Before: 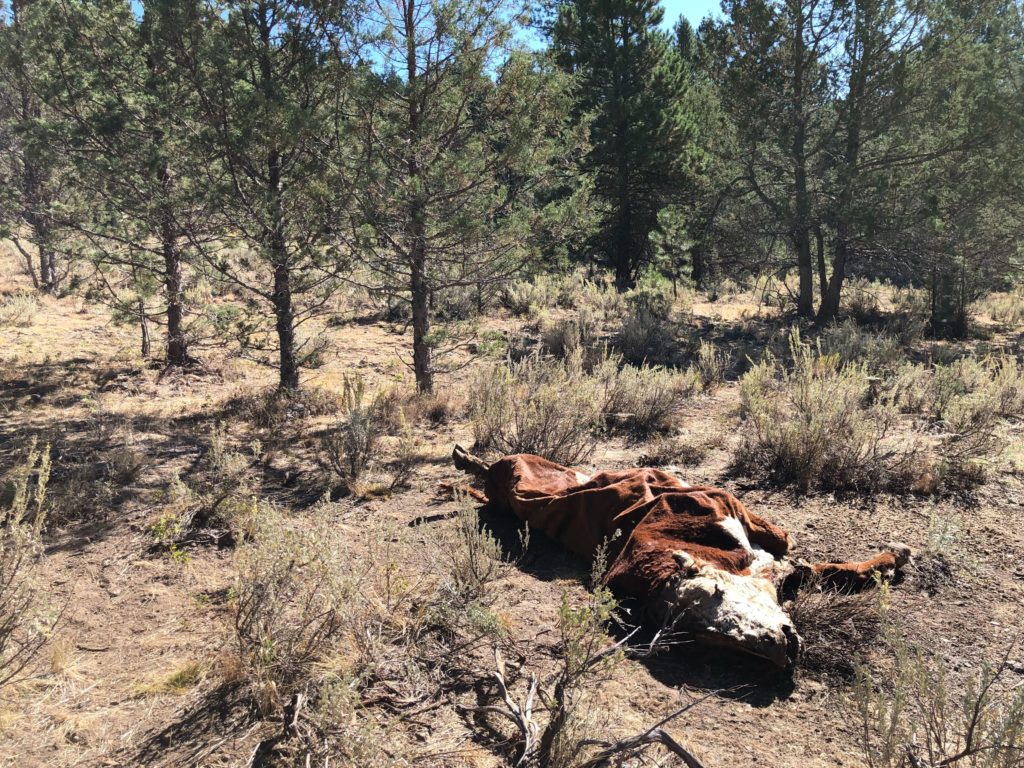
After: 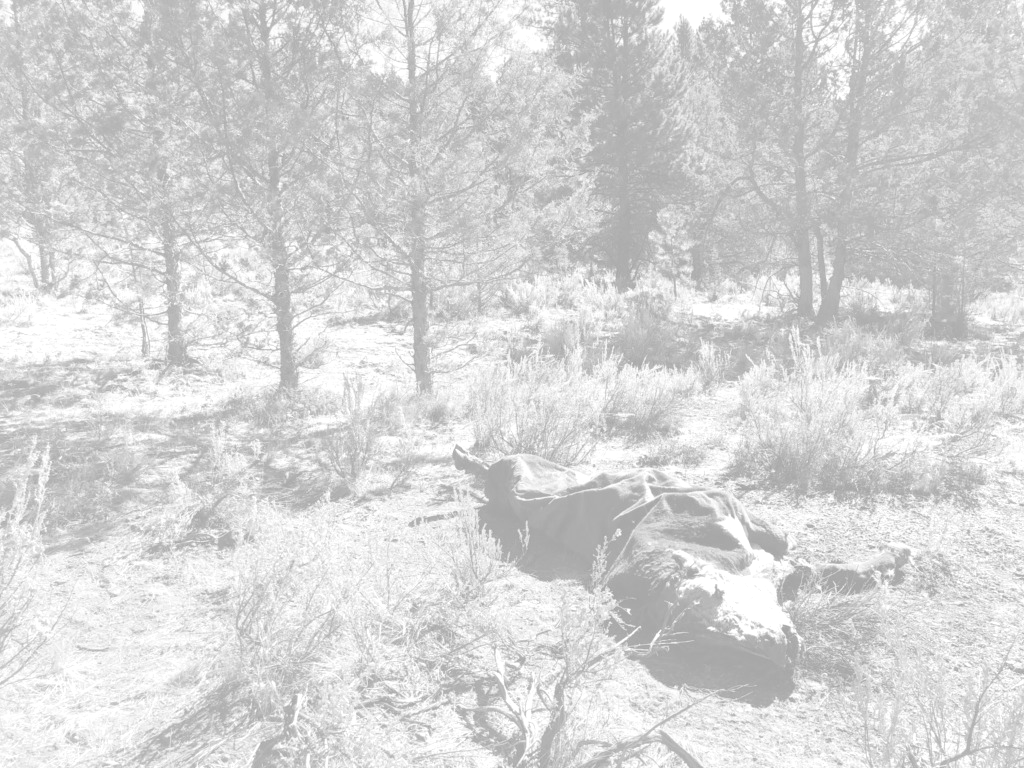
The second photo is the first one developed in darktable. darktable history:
exposure: black level correction 0, exposure 1.1 EV, compensate exposure bias true, compensate highlight preservation false
monochrome: a 32, b 64, size 2.3
colorize: hue 331.2°, saturation 75%, source mix 30.28%, lightness 70.52%, version 1
